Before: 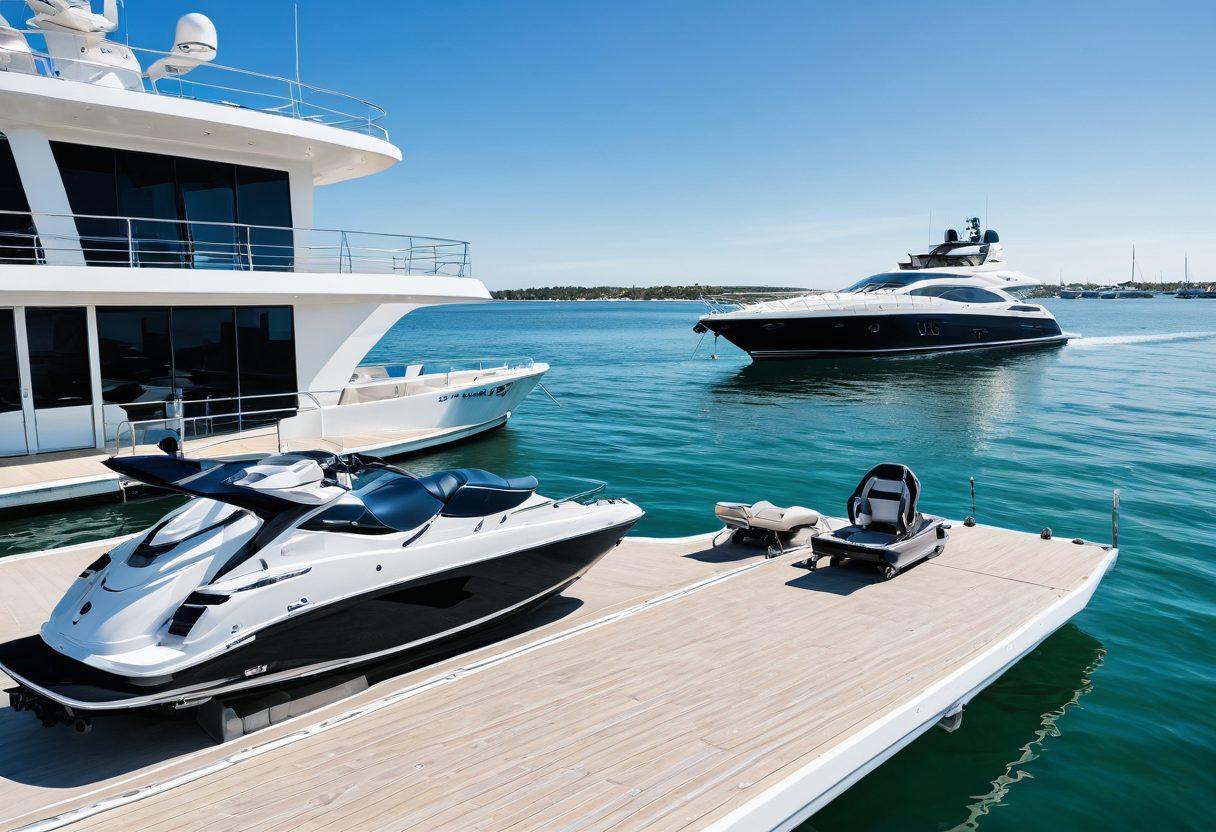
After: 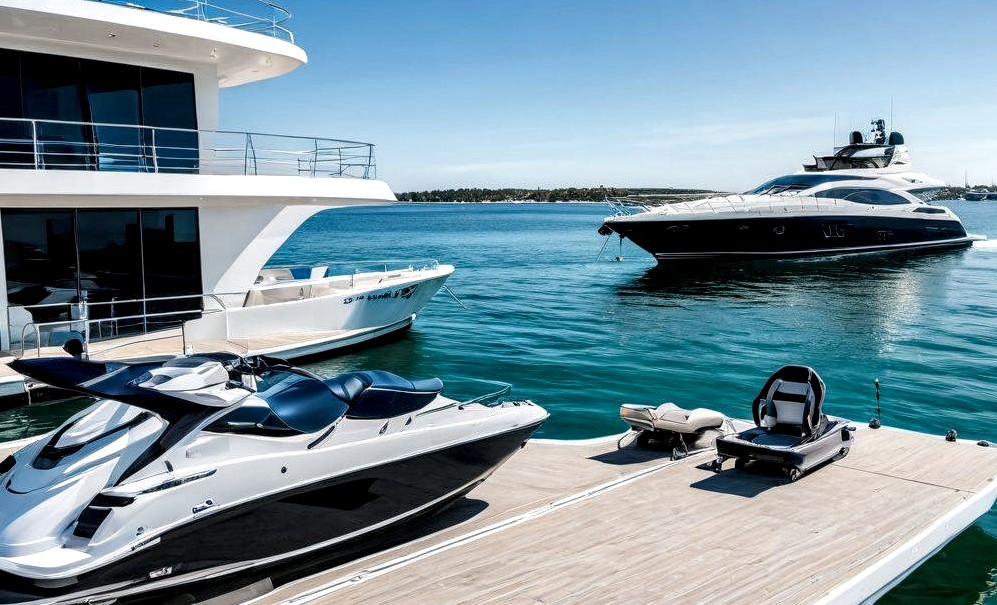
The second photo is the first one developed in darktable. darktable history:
local contrast: highlights 60%, shadows 60%, detail 160%
crop: left 7.856%, top 11.836%, right 10.12%, bottom 15.387%
